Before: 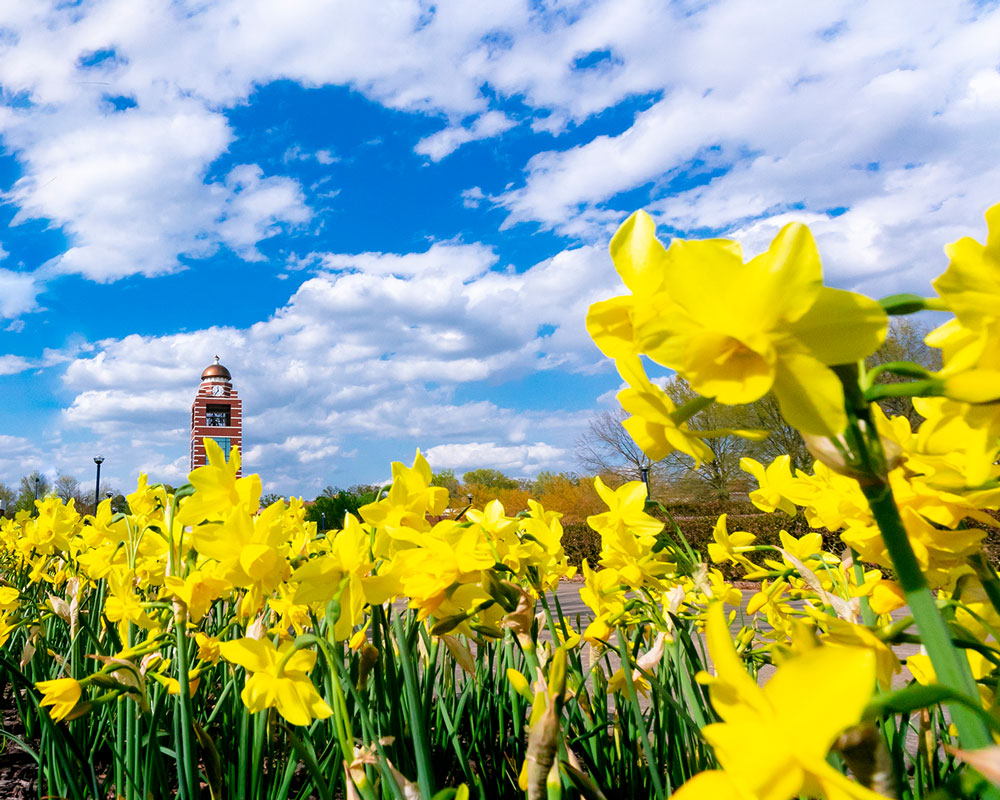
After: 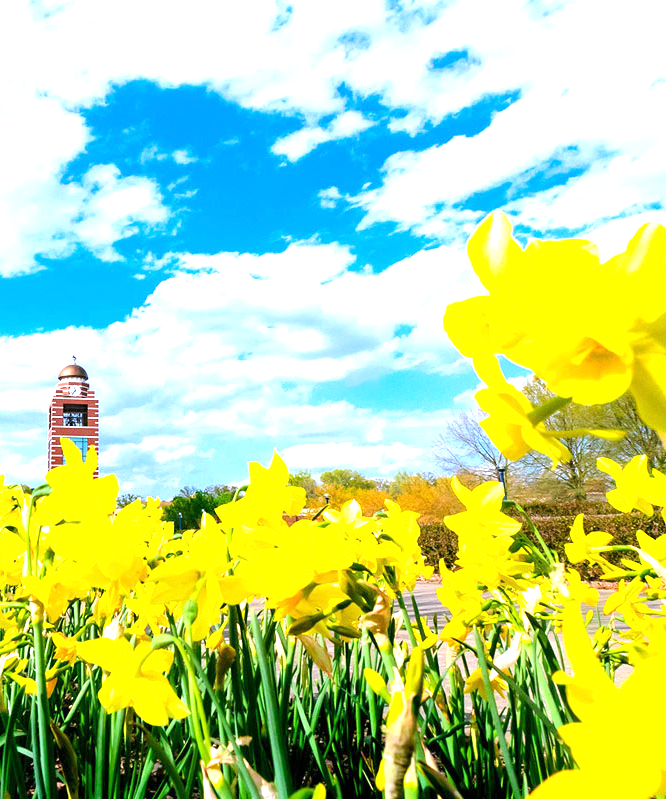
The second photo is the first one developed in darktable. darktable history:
white balance: red 0.967, blue 1.049
crop and rotate: left 14.385%, right 18.948%
base curve: curves: ch0 [(0, 0) (0.472, 0.508) (1, 1)]
exposure: exposure 1.137 EV, compensate highlight preservation false
